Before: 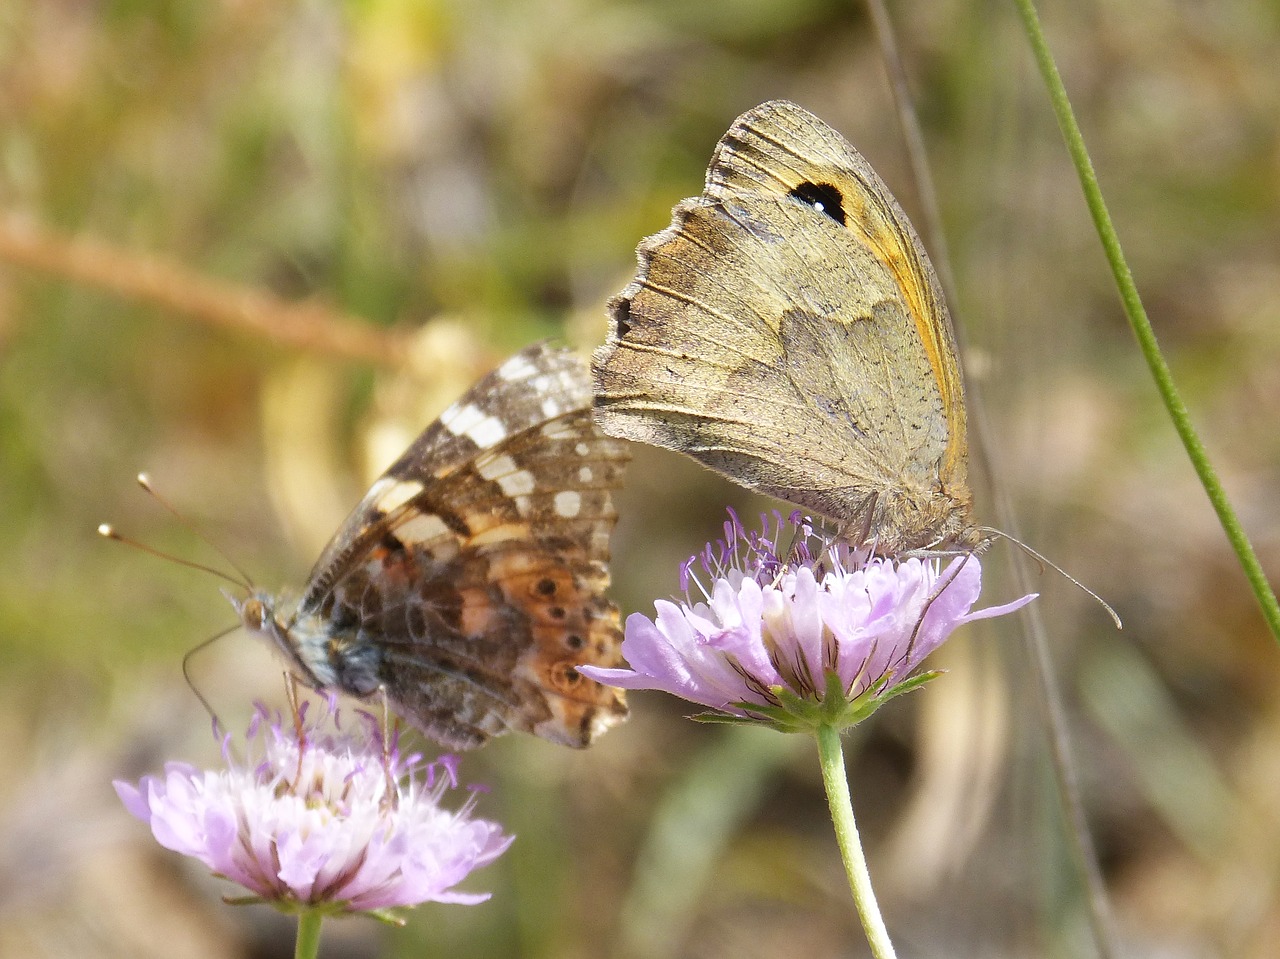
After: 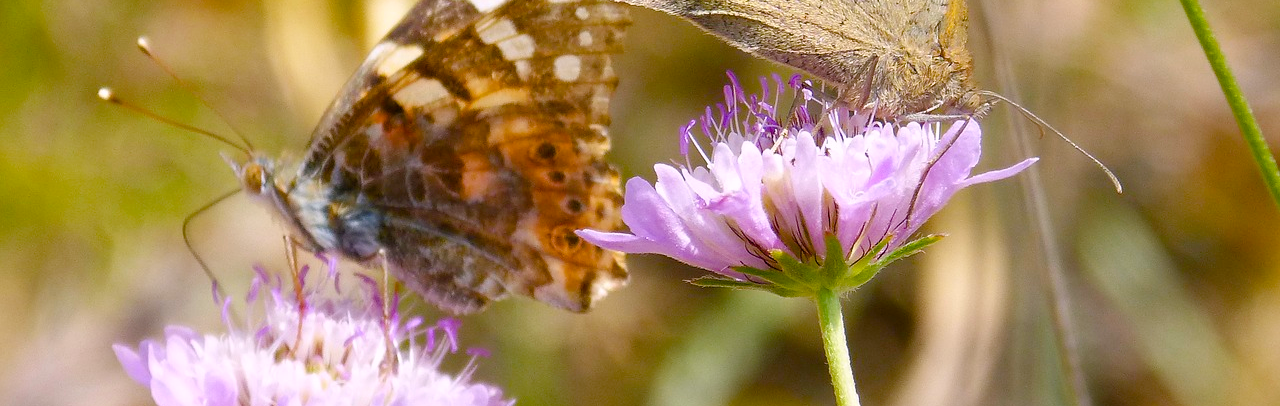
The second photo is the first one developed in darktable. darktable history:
color balance rgb: highlights gain › chroma 1.47%, highlights gain › hue 307.12°, linear chroma grading › global chroma 15.28%, perceptual saturation grading › global saturation 20%, perceptual saturation grading › highlights -25.769%, perceptual saturation grading › shadows 49.524%, global vibrance 20%
crop: top 45.521%, bottom 12.114%
